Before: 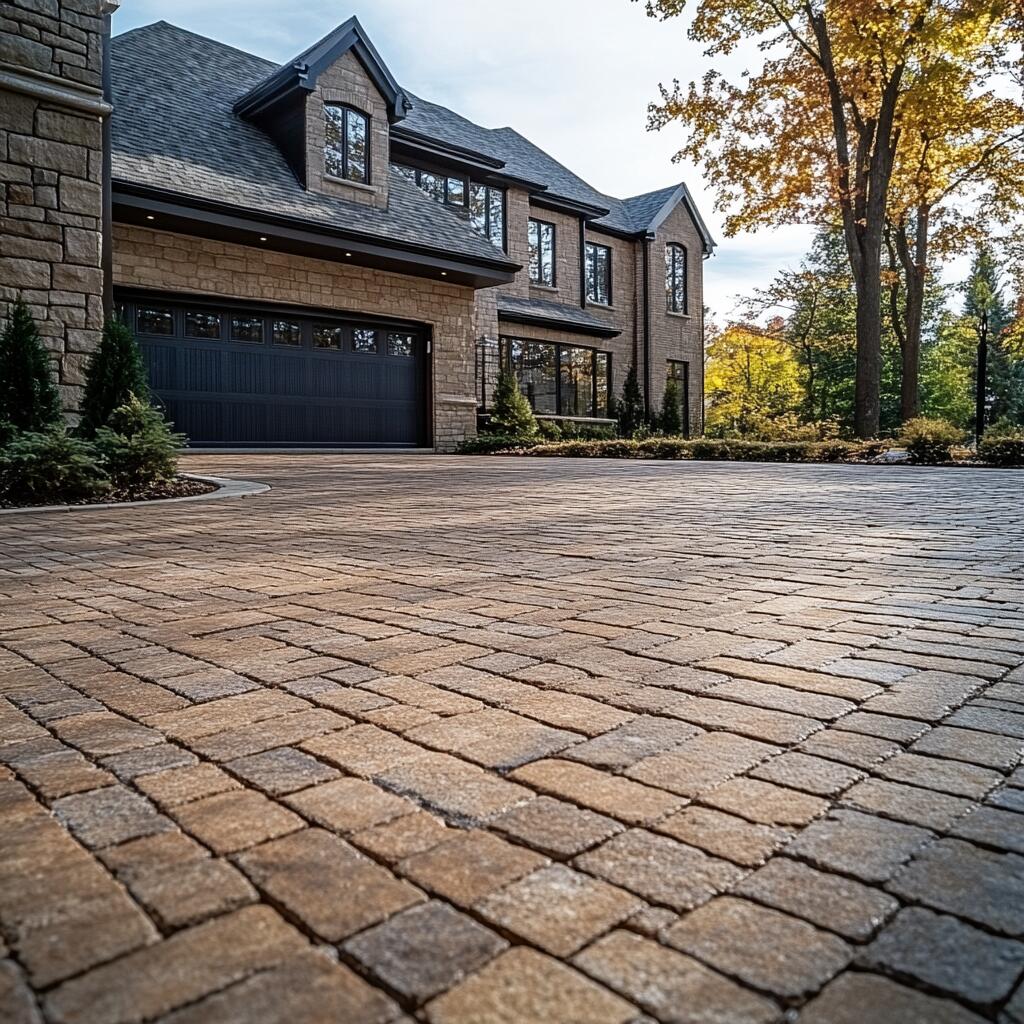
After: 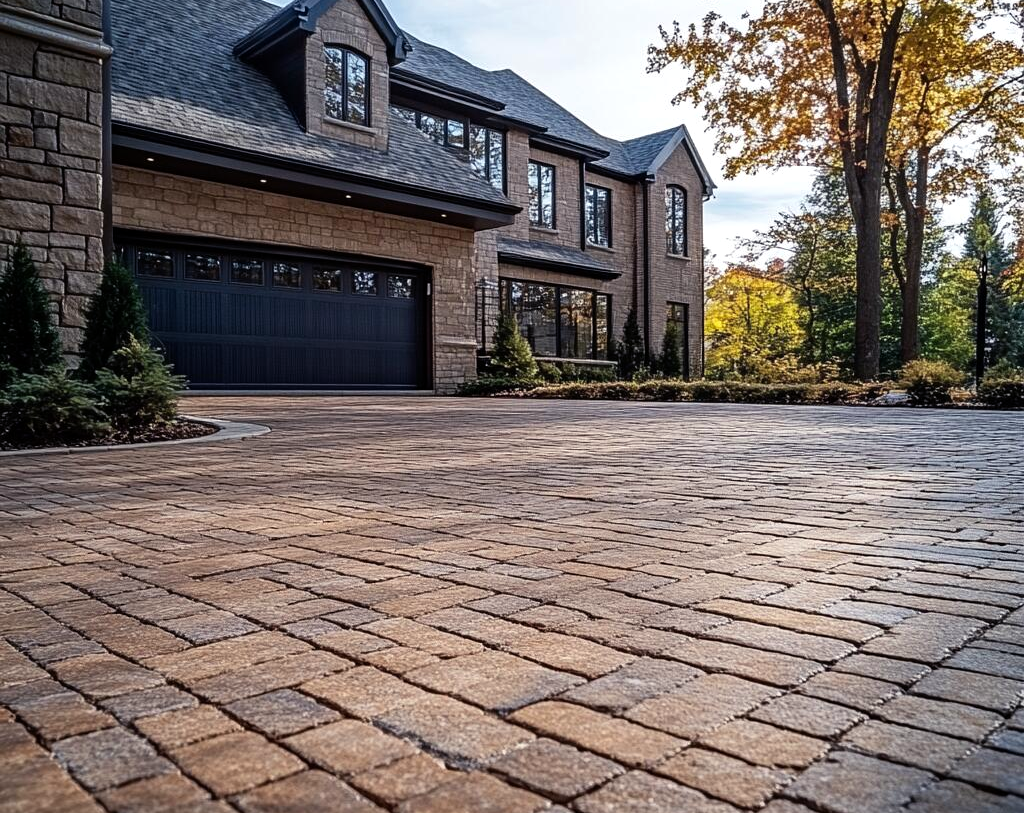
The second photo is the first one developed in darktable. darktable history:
crop and rotate: top 5.667%, bottom 14.937%
color balance: gamma [0.9, 0.988, 0.975, 1.025], gain [1.05, 1, 1, 1]
